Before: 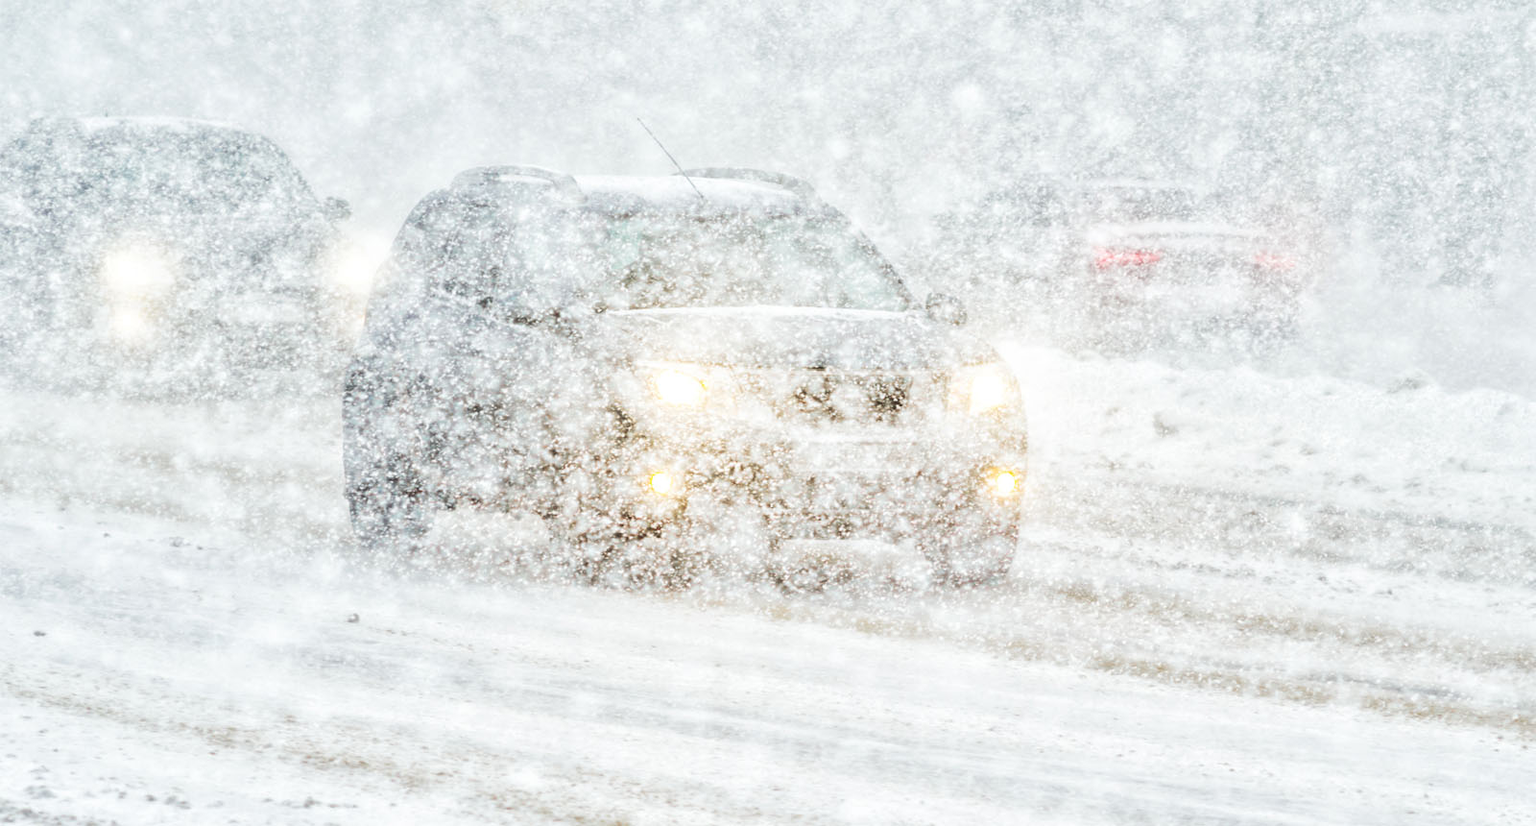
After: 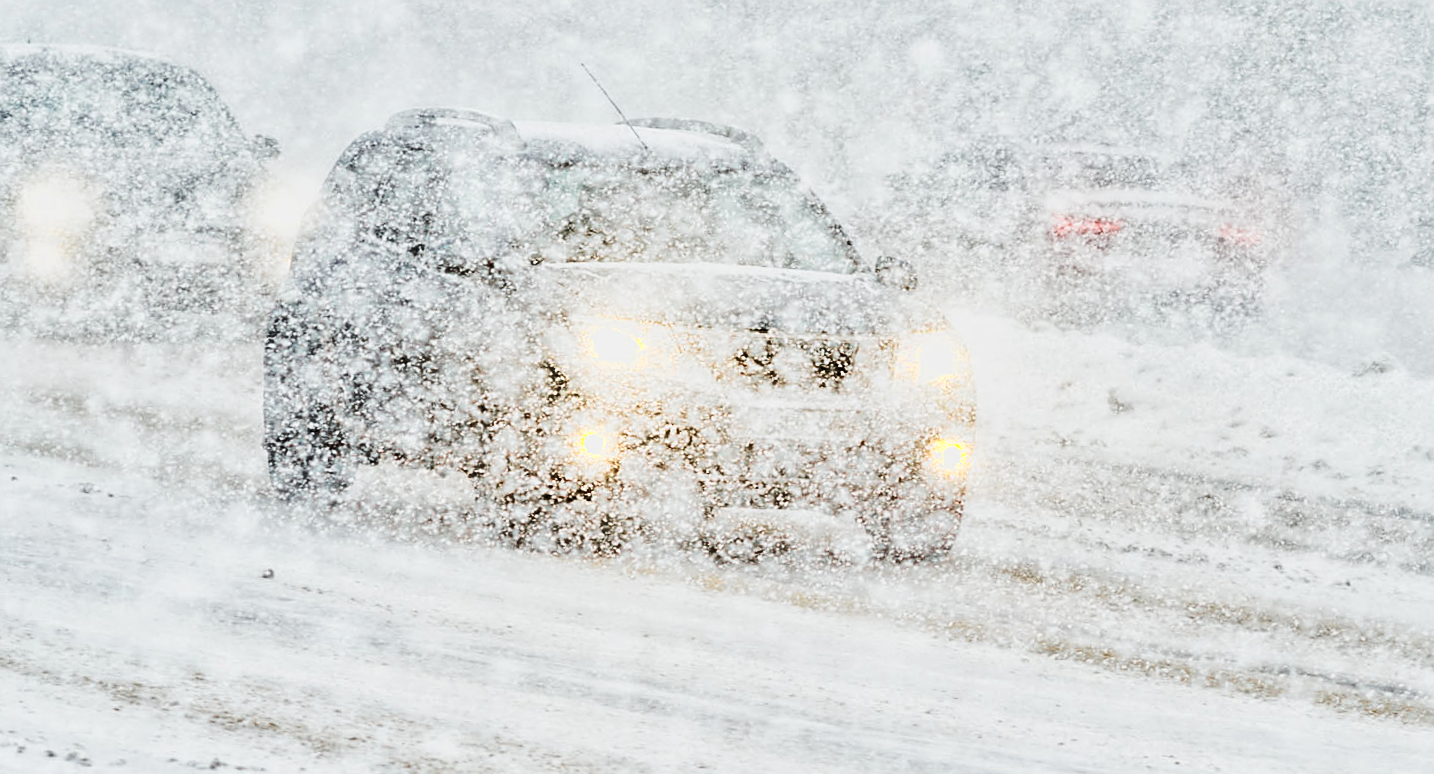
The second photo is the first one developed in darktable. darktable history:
sharpen: on, module defaults
color zones: curves: ch0 [(0.018, 0.548) (0.197, 0.654) (0.425, 0.447) (0.605, 0.658) (0.732, 0.579)]; ch1 [(0.105, 0.531) (0.224, 0.531) (0.386, 0.39) (0.618, 0.456) (0.732, 0.456) (0.956, 0.421)]; ch2 [(0.039, 0.583) (0.215, 0.465) (0.399, 0.544) (0.465, 0.548) (0.614, 0.447) (0.724, 0.43) (0.882, 0.623) (0.956, 0.632)]
crop and rotate: angle -1.96°, left 3.089%, top 3.689%, right 1.621%, bottom 0.614%
exposure: compensate highlight preservation false
filmic rgb: black relative exposure -4.05 EV, white relative exposure 2.99 EV, hardness 3, contrast 1.401
shadows and highlights: low approximation 0.01, soften with gaussian
